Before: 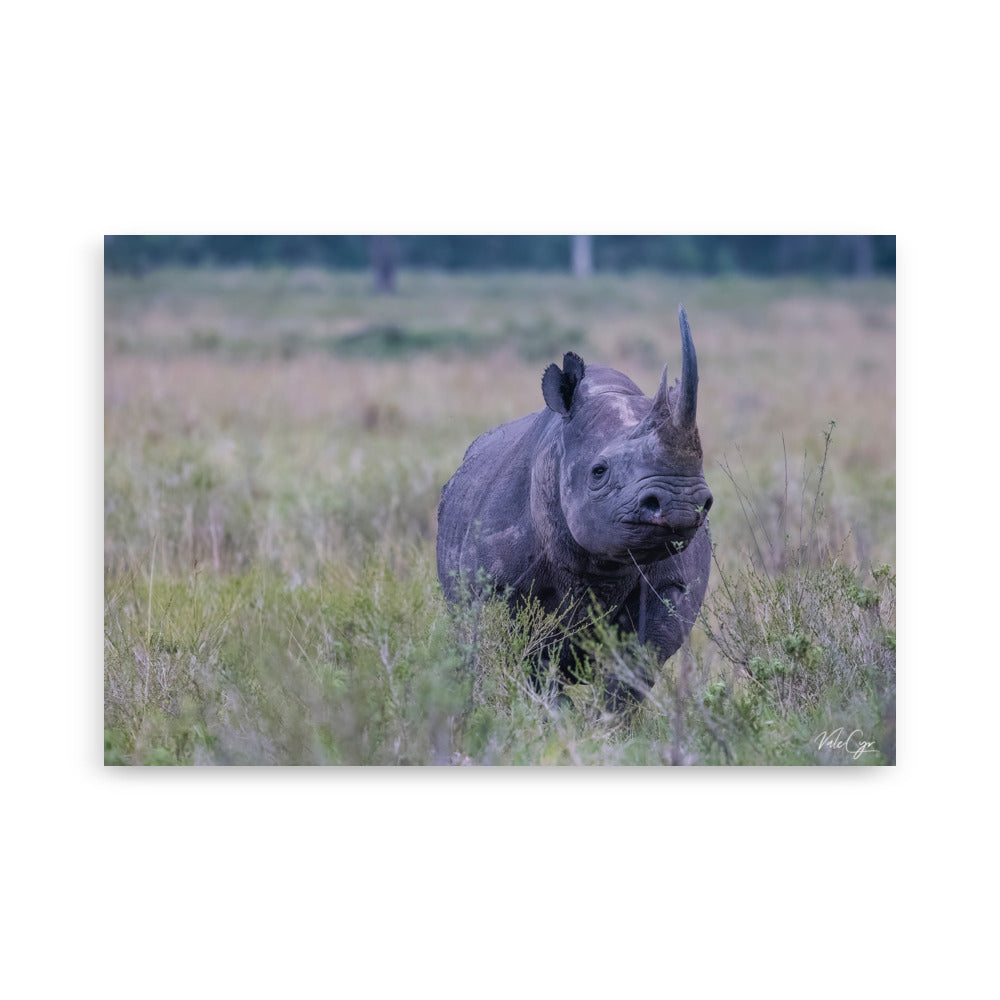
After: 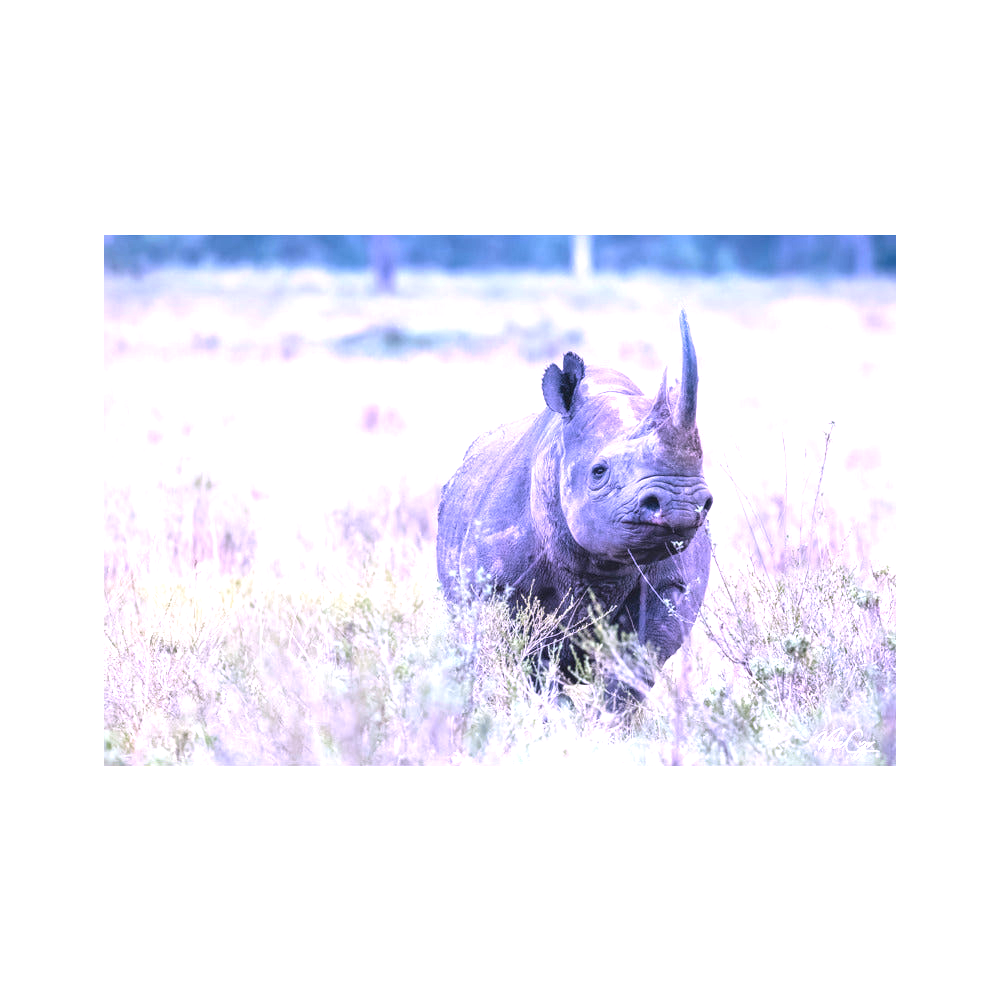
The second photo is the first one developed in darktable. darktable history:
exposure: black level correction 0, exposure 1.9 EV, compensate highlight preservation false
color correction: highlights a* 15.03, highlights b* -25.07
